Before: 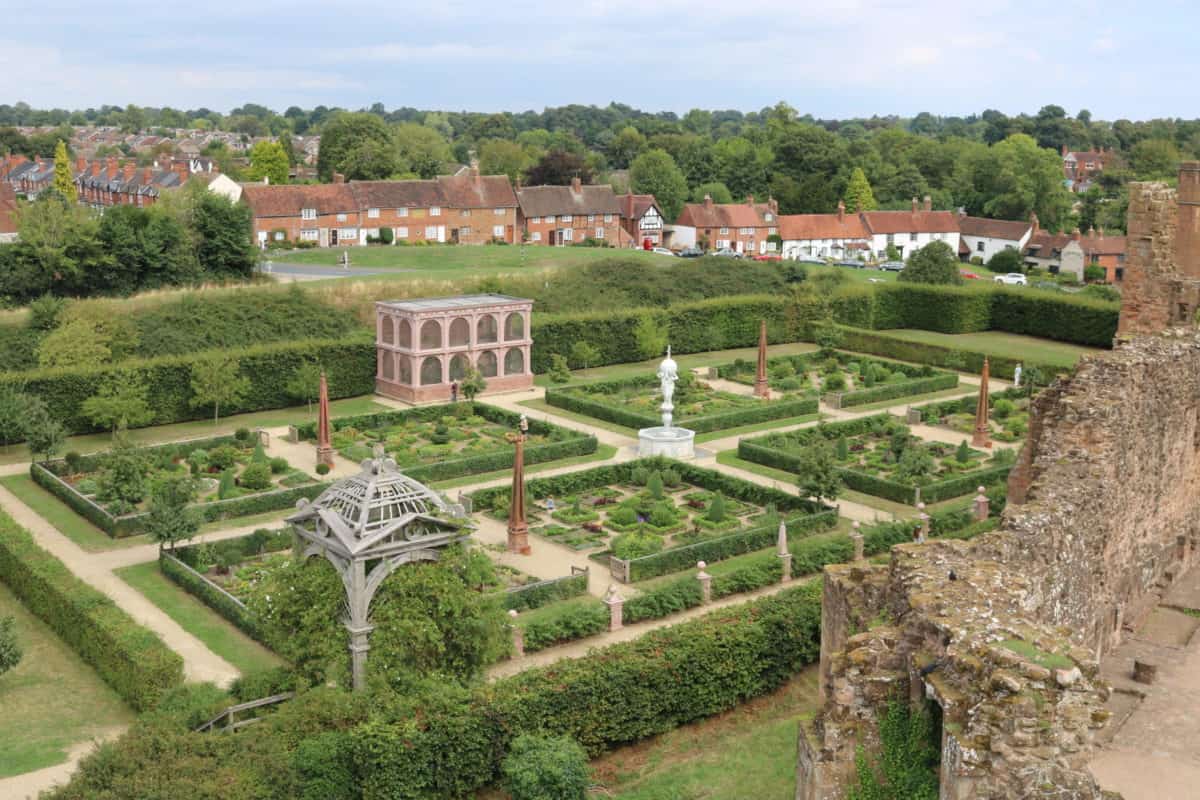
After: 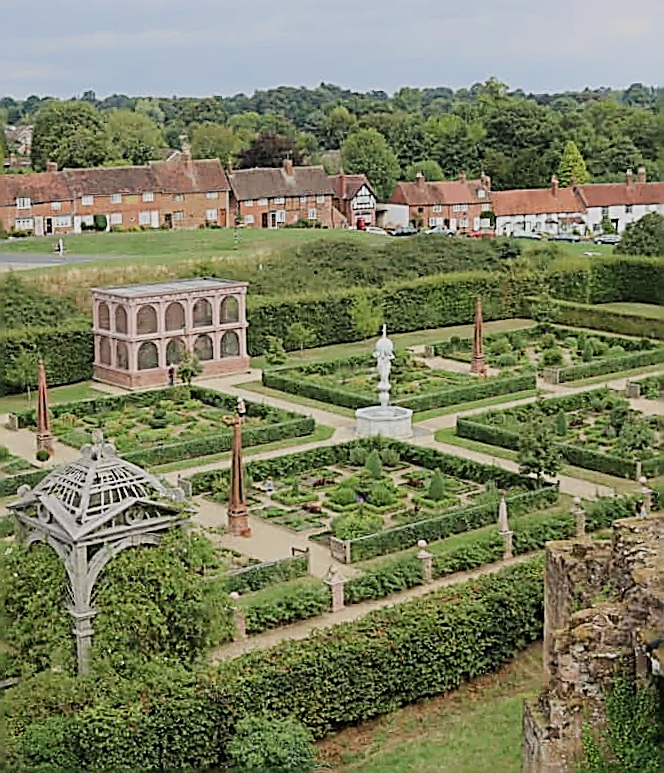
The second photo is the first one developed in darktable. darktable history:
sharpen: amount 2
rotate and perspective: rotation -1.32°, lens shift (horizontal) -0.031, crop left 0.015, crop right 0.985, crop top 0.047, crop bottom 0.982
crop and rotate: left 22.516%, right 21.234%
filmic rgb: black relative exposure -16 EV, white relative exposure 6.12 EV, hardness 5.22
